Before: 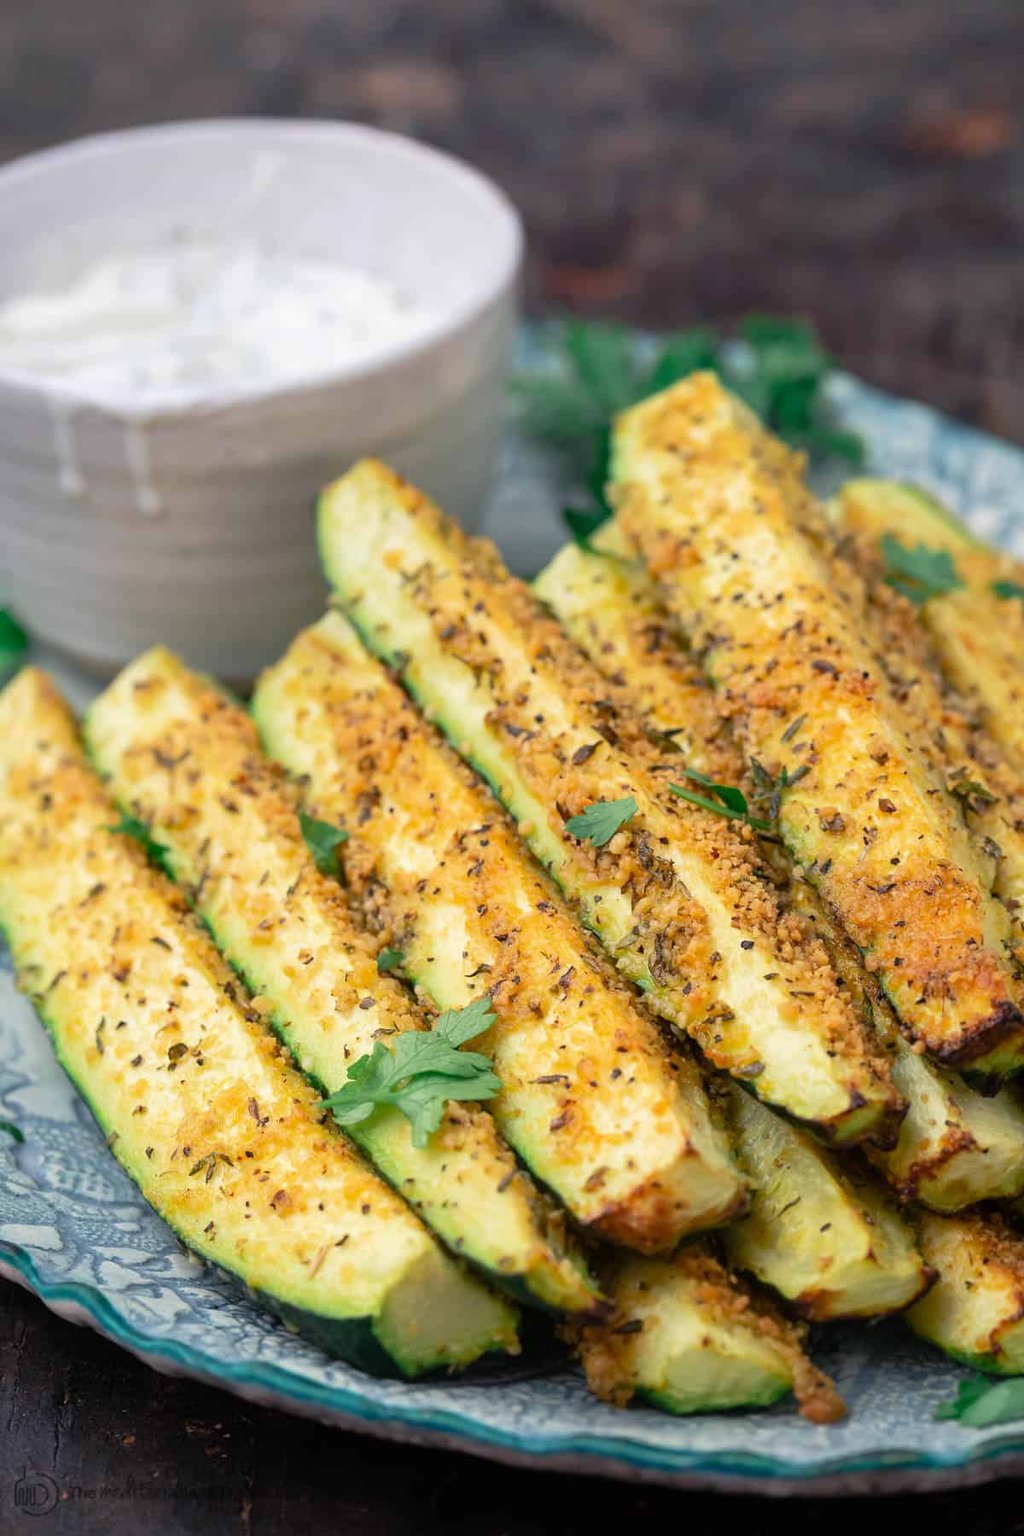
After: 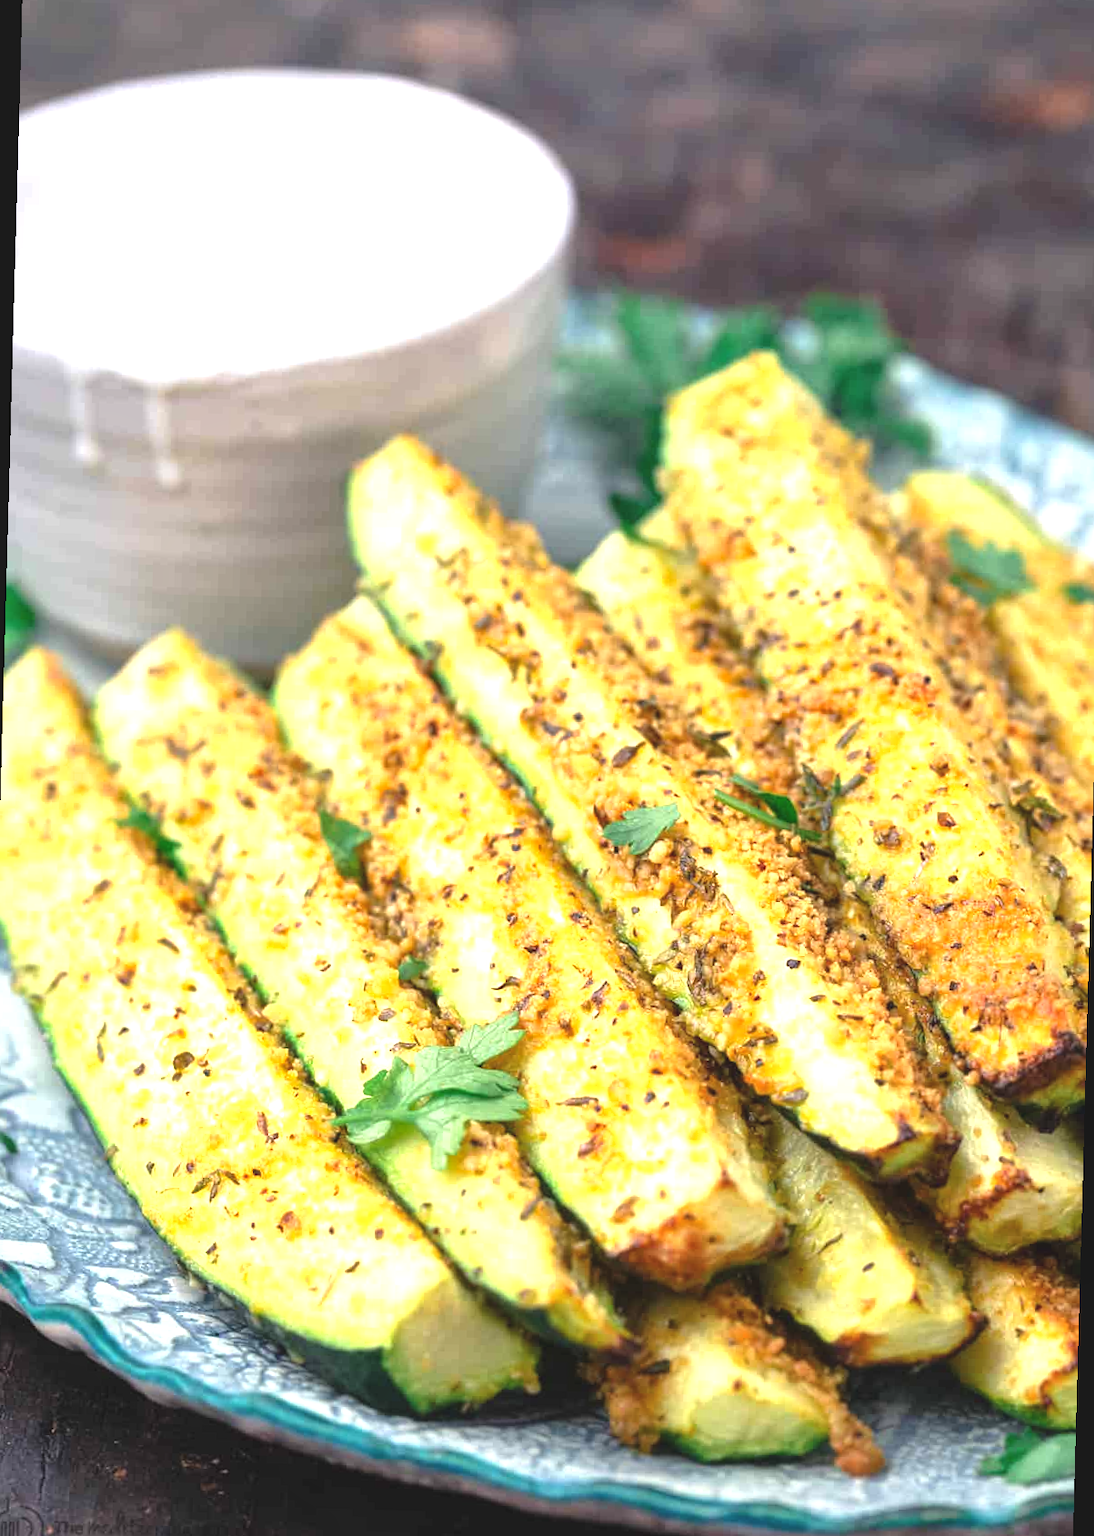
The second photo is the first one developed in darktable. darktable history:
local contrast: highlights 100%, shadows 100%, detail 120%, midtone range 0.2
shadows and highlights: shadows 25, highlights -25
exposure: black level correction -0.005, exposure 1.002 EV, compensate highlight preservation false
rotate and perspective: rotation 1.57°, crop left 0.018, crop right 0.982, crop top 0.039, crop bottom 0.961
